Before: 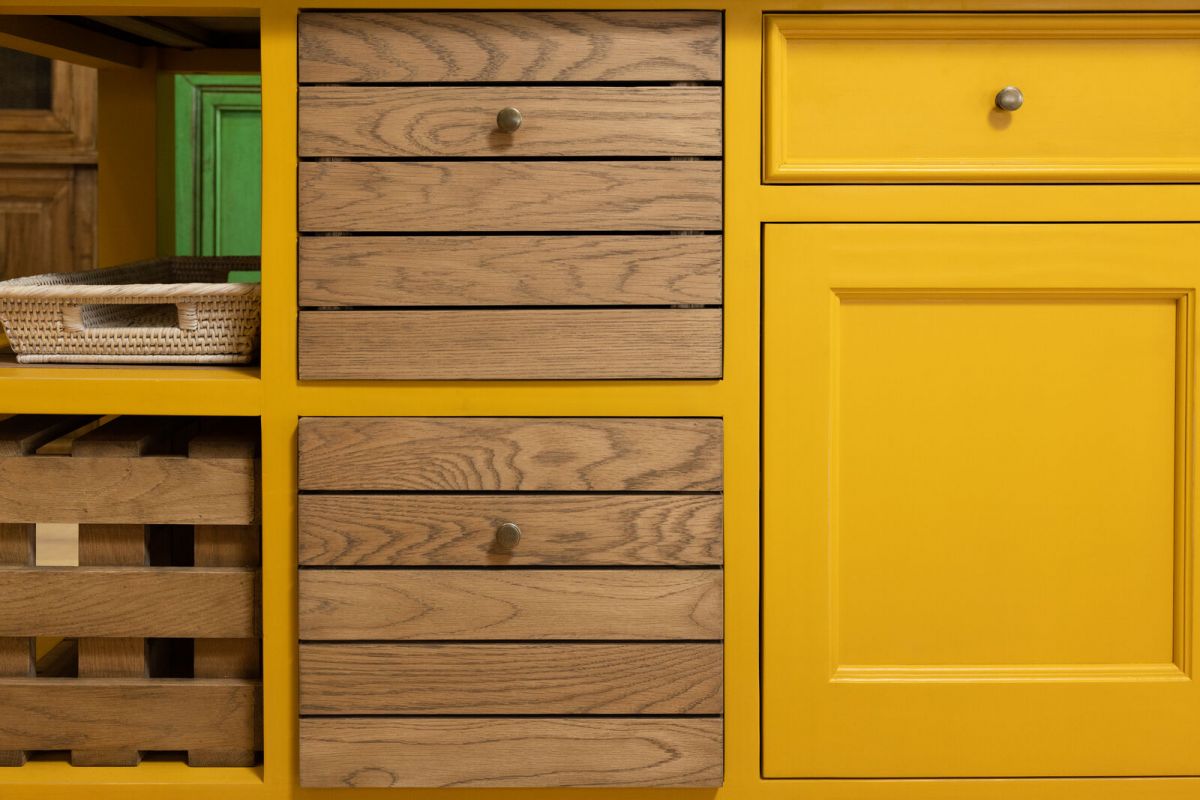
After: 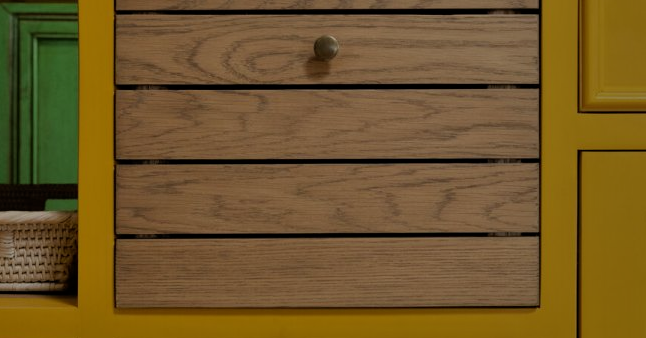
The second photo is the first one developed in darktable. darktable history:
exposure: exposure -2.002 EV, compensate highlight preservation false
crop: left 15.306%, top 9.065%, right 30.789%, bottom 48.638%
tone equalizer: -8 EV -0.528 EV, -7 EV -0.319 EV, -6 EV -0.083 EV, -5 EV 0.413 EV, -4 EV 0.985 EV, -3 EV 0.791 EV, -2 EV -0.01 EV, -1 EV 0.14 EV, +0 EV -0.012 EV, smoothing 1
